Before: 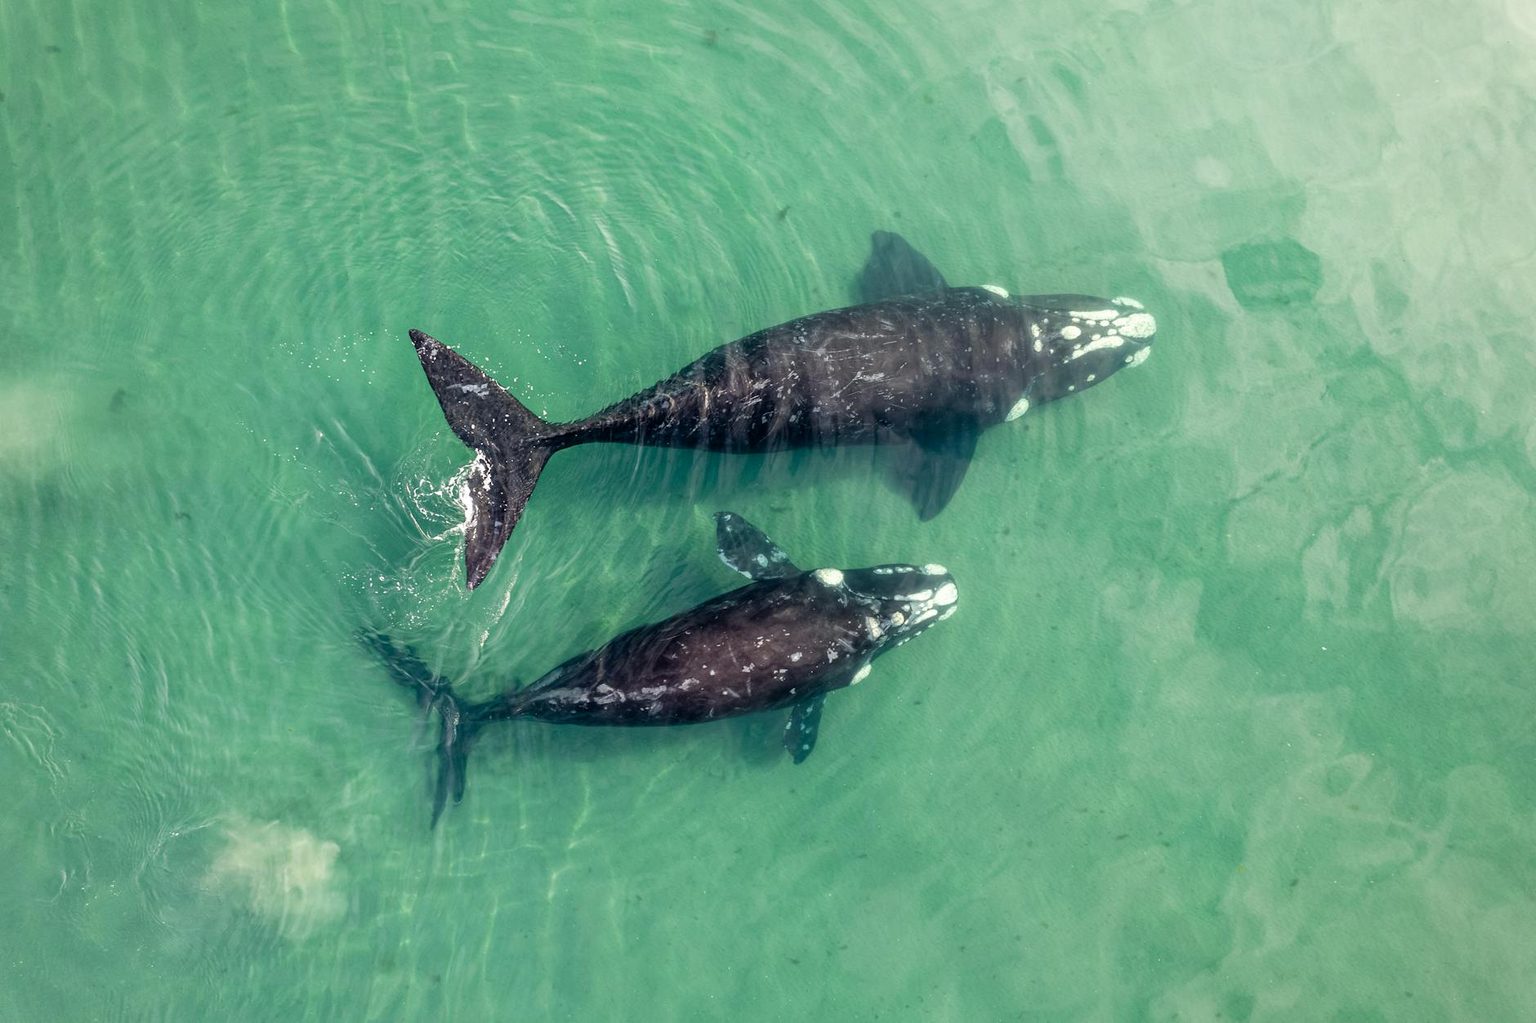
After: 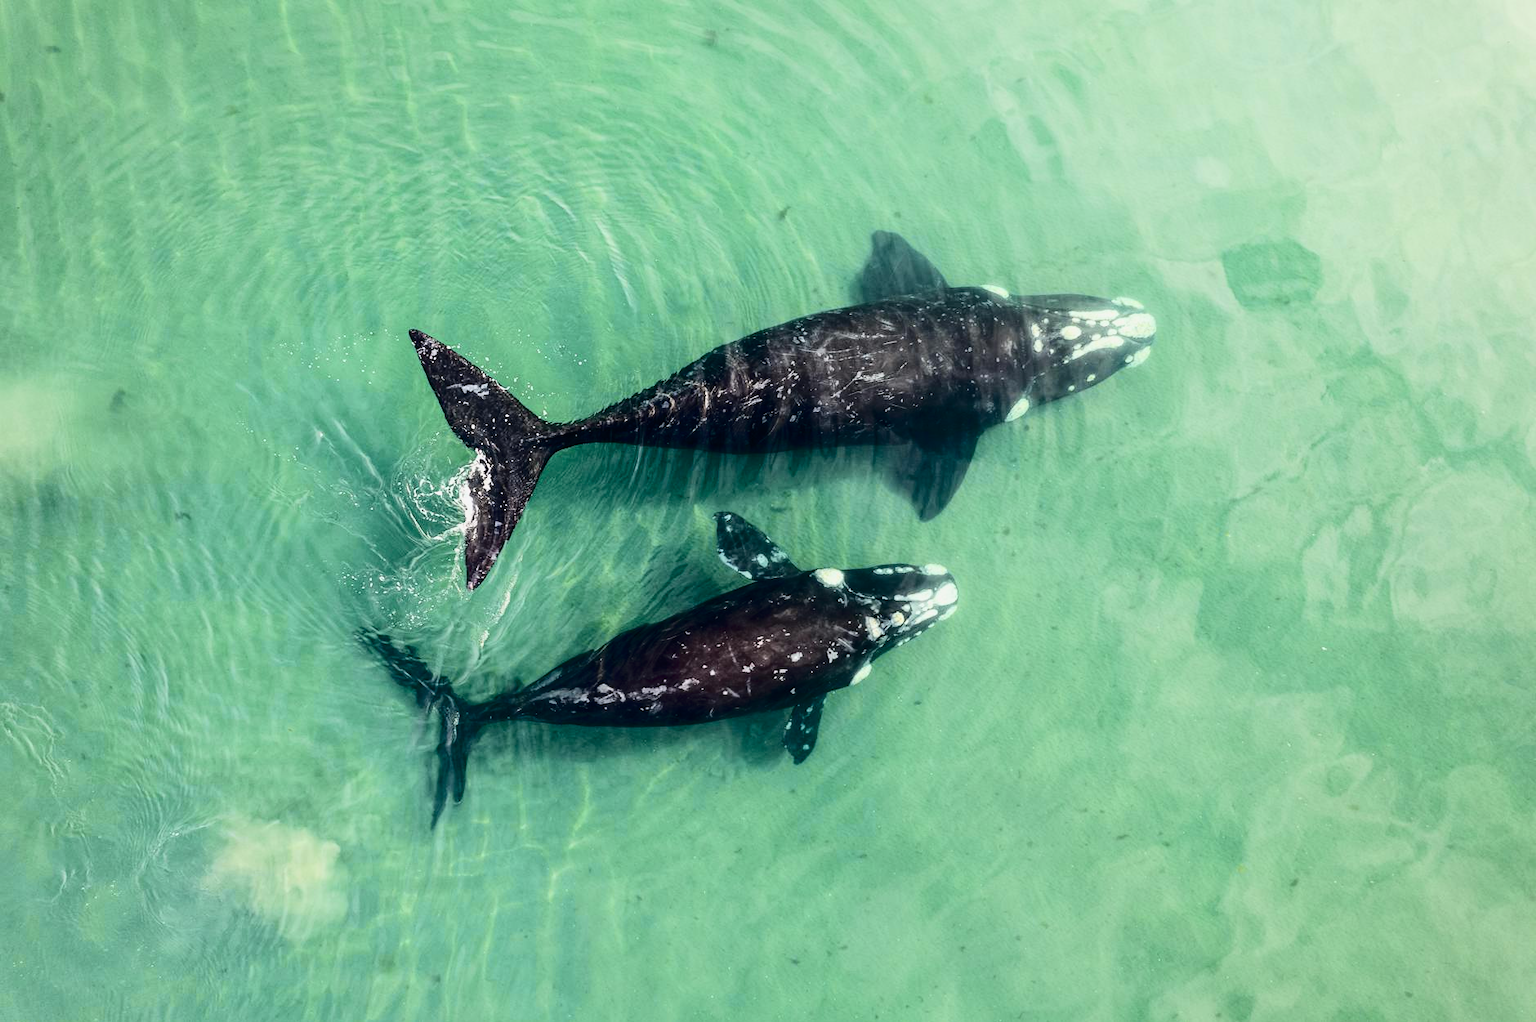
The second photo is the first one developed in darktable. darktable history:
tone curve: curves: ch0 [(0, 0.008) (0.046, 0.032) (0.151, 0.108) (0.367, 0.379) (0.496, 0.526) (0.771, 0.786) (0.857, 0.85) (1, 0.965)]; ch1 [(0, 0) (0.248, 0.252) (0.388, 0.383) (0.482, 0.478) (0.499, 0.499) (0.518, 0.518) (0.544, 0.552) (0.585, 0.617) (0.683, 0.735) (0.823, 0.894) (1, 1)]; ch2 [(0, 0) (0.302, 0.284) (0.427, 0.417) (0.473, 0.47) (0.503, 0.503) (0.523, 0.518) (0.55, 0.563) (0.624, 0.643) (0.753, 0.764) (1, 1)], color space Lab, independent channels, preserve colors none
contrast brightness saturation: contrast 0.28
